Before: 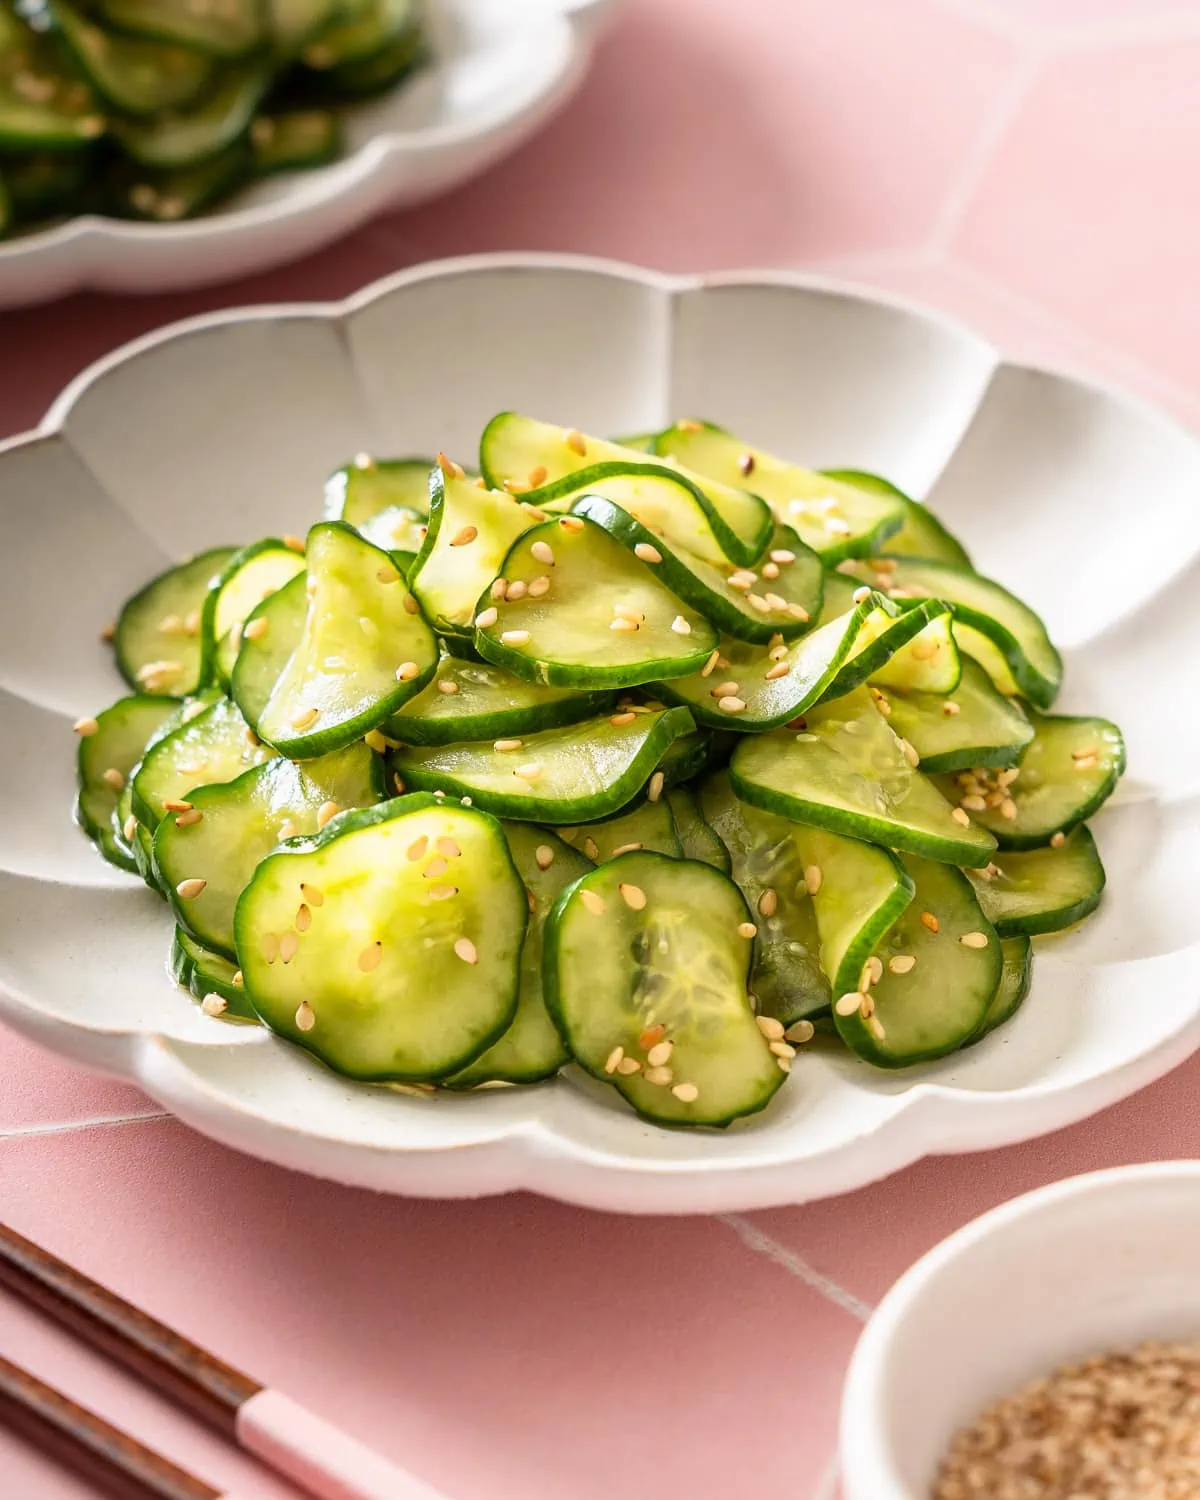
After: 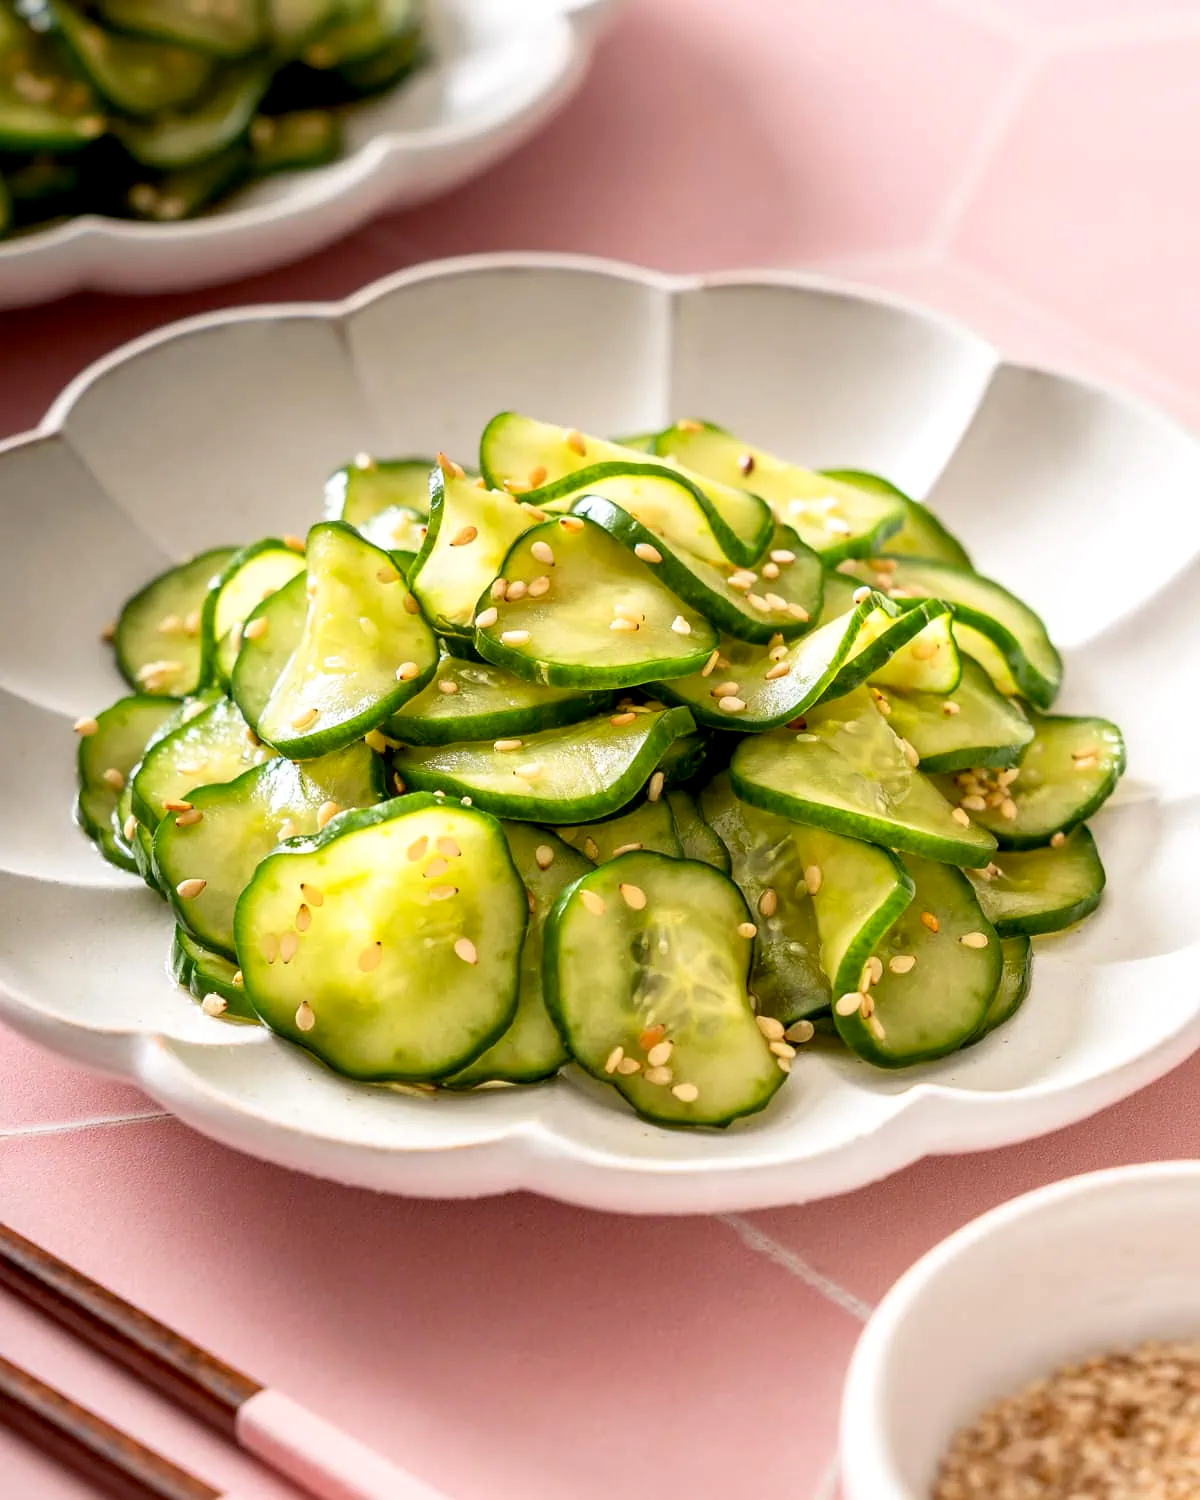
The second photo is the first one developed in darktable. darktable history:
exposure: black level correction 0.007, exposure 0.09 EV, compensate highlight preservation false
